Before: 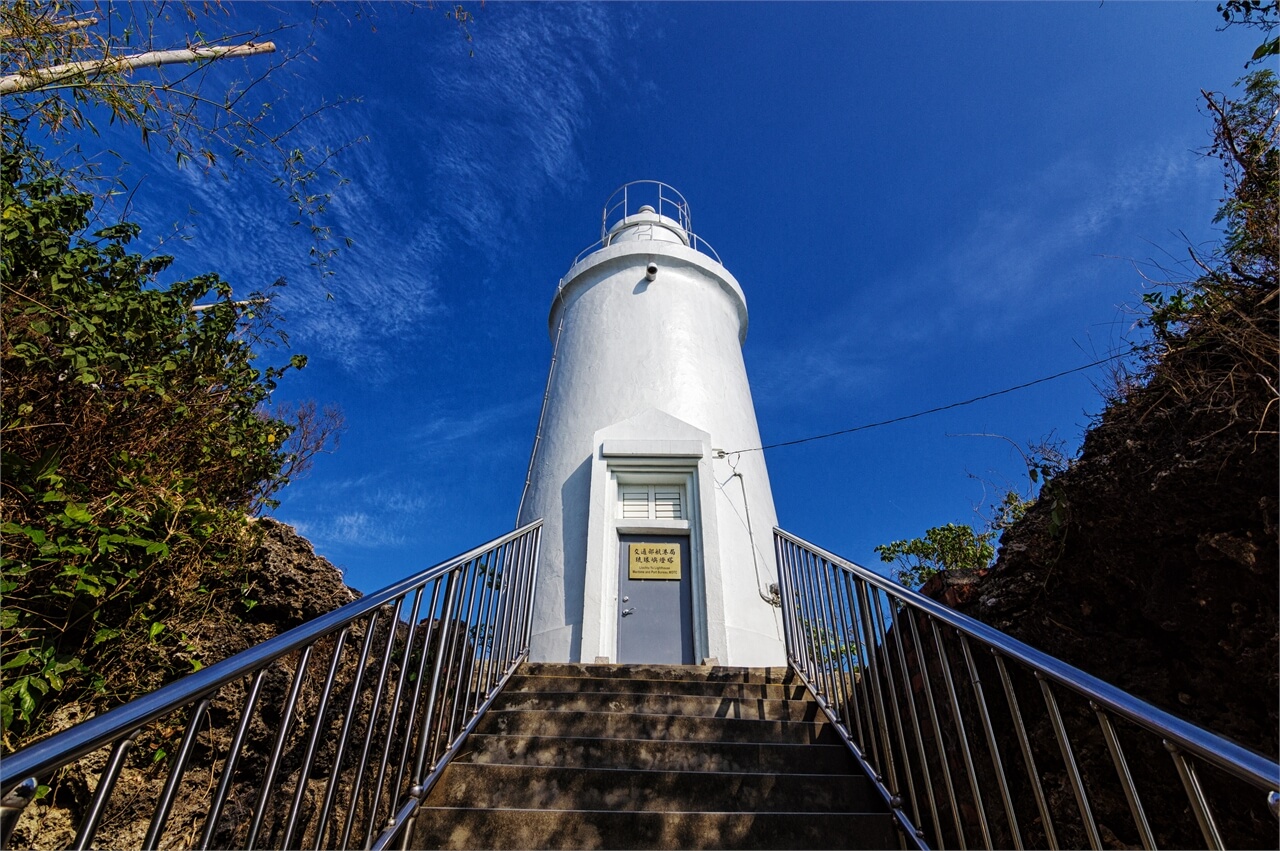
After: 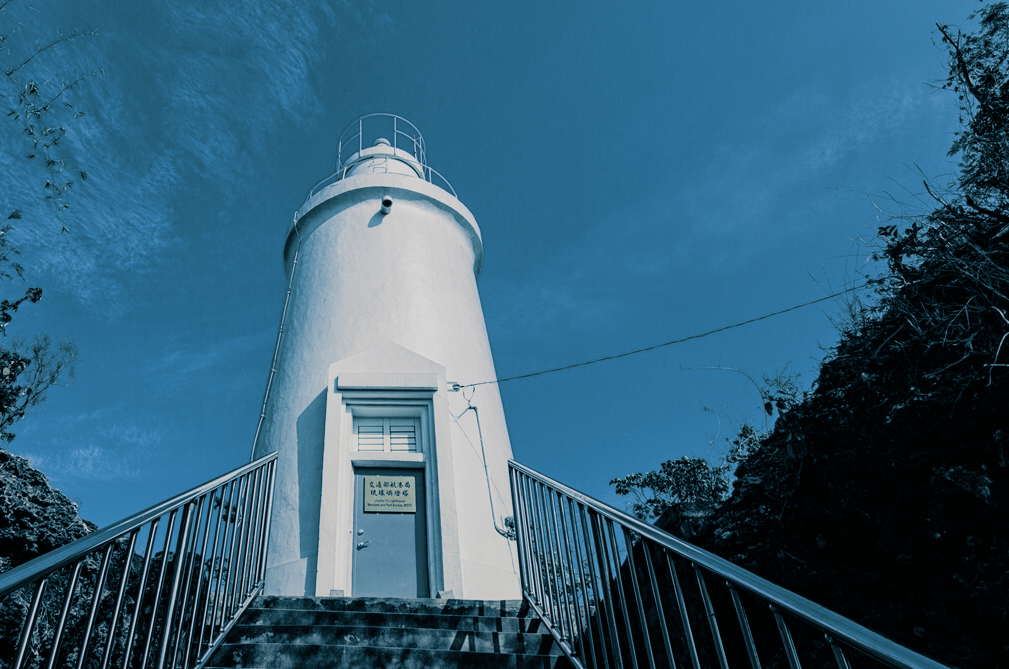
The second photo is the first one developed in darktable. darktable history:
crop and rotate: left 20.74%, top 7.912%, right 0.375%, bottom 13.378%
split-toning: shadows › hue 212.4°, balance -70
filmic rgb: black relative exposure -16 EV, white relative exposure 4.97 EV, hardness 6.25
